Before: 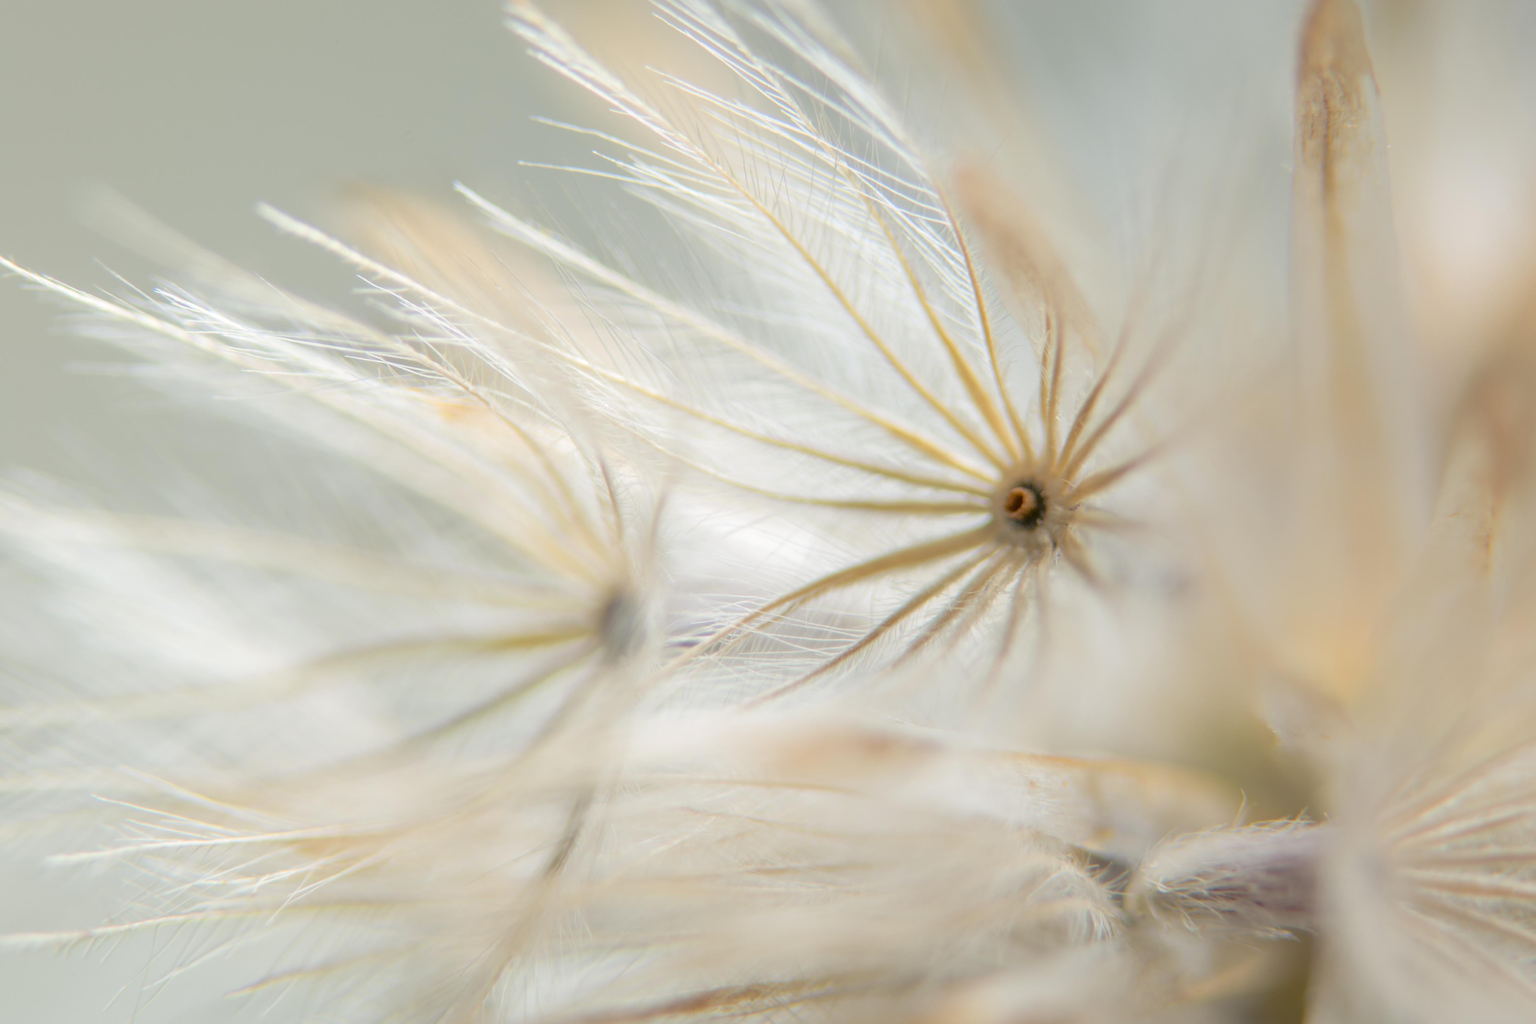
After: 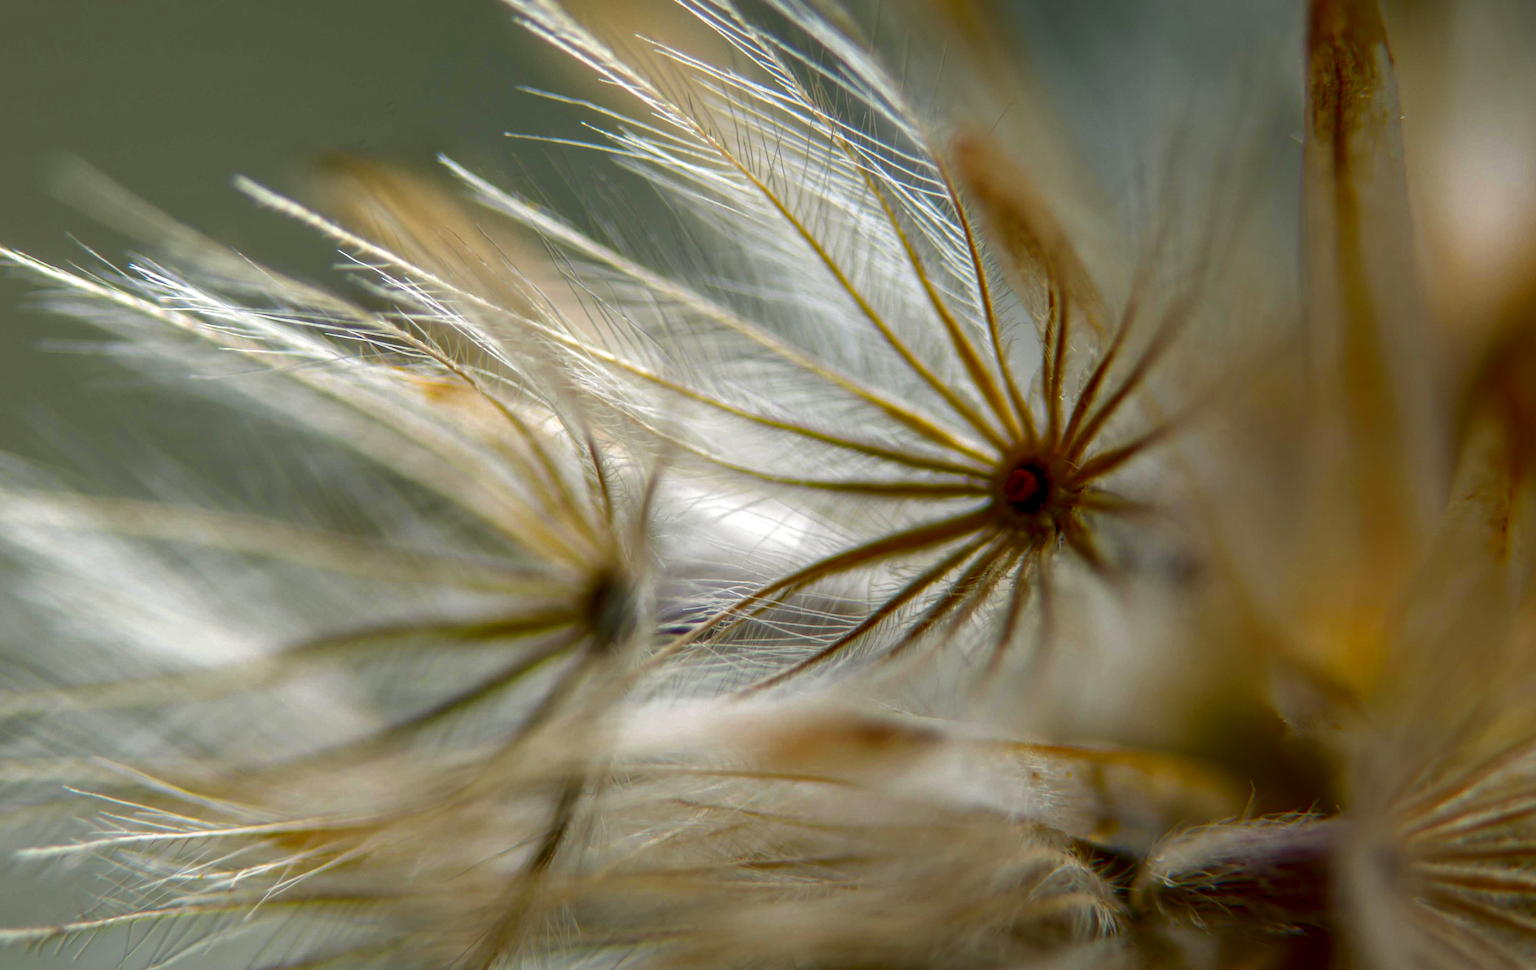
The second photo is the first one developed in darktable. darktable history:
local contrast: highlights 61%, detail 143%, midtone range 0.428
crop: left 1.964%, top 3.251%, right 1.122%, bottom 4.933%
contrast brightness saturation: brightness -1, saturation 1
sharpen: amount 0.2
